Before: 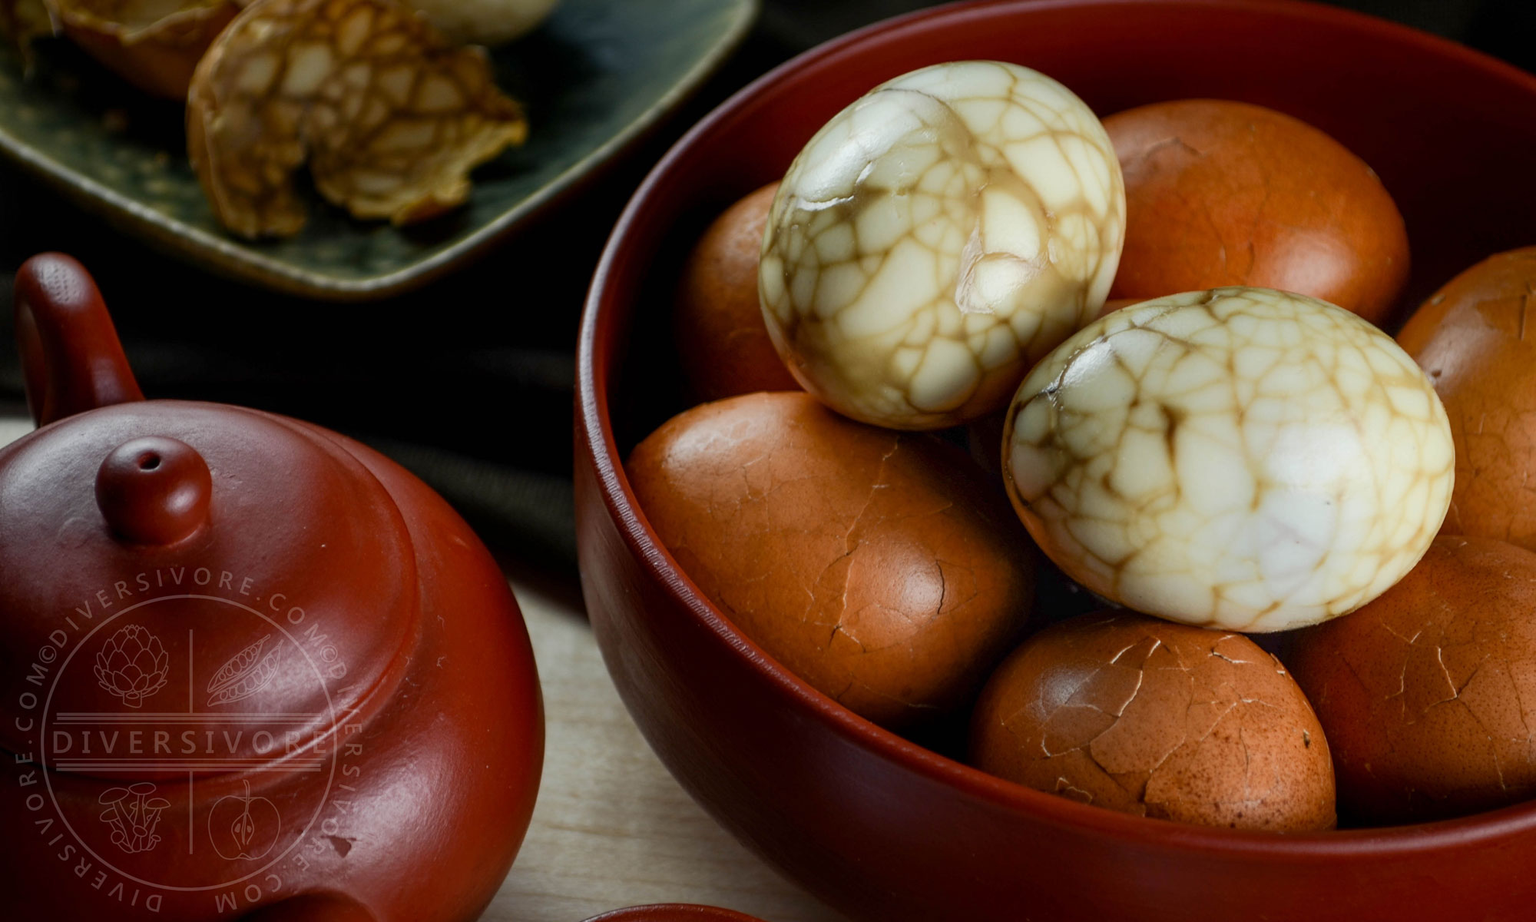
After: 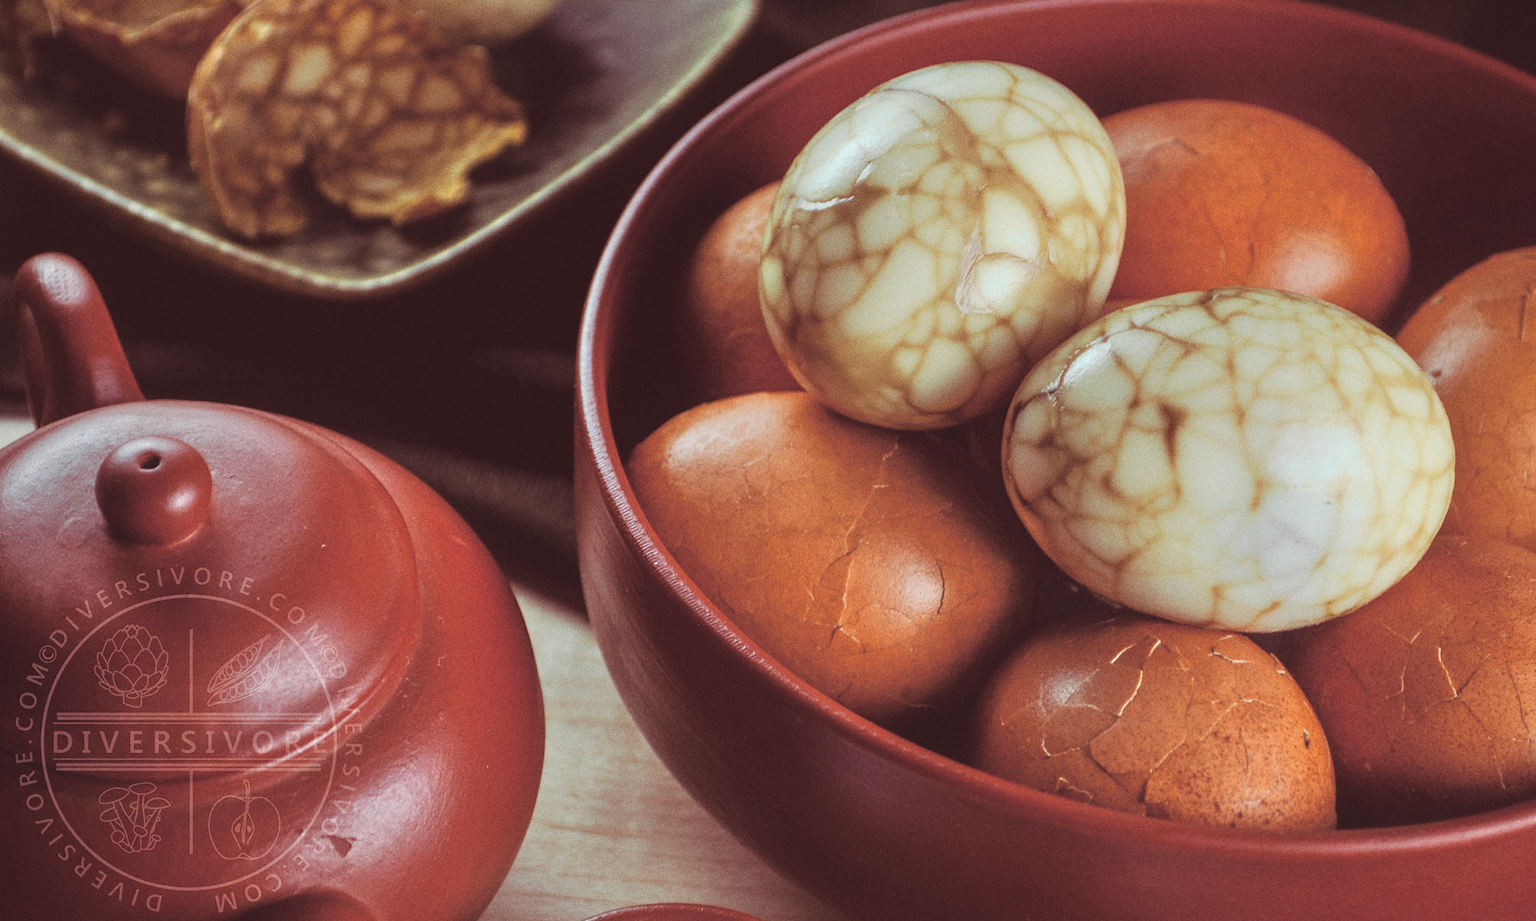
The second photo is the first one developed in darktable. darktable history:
exposure: black level correction -0.008, exposure 0.067 EV, compensate highlight preservation false
contrast brightness saturation: contrast -0.1, saturation -0.1
tone equalizer: -7 EV 0.15 EV, -6 EV 0.6 EV, -5 EV 1.15 EV, -4 EV 1.33 EV, -3 EV 1.15 EV, -2 EV 0.6 EV, -1 EV 0.15 EV, mask exposure compensation -0.5 EV
split-toning: highlights › hue 180°
grain: on, module defaults
